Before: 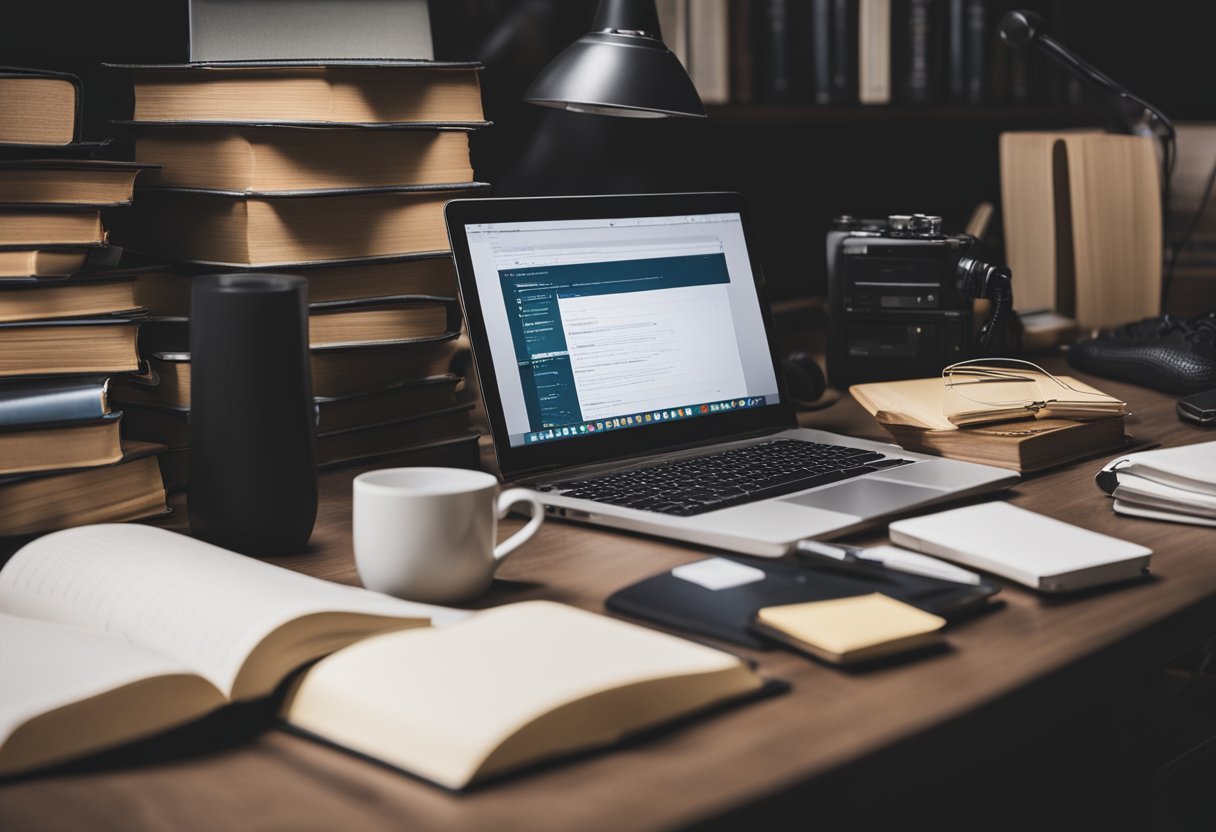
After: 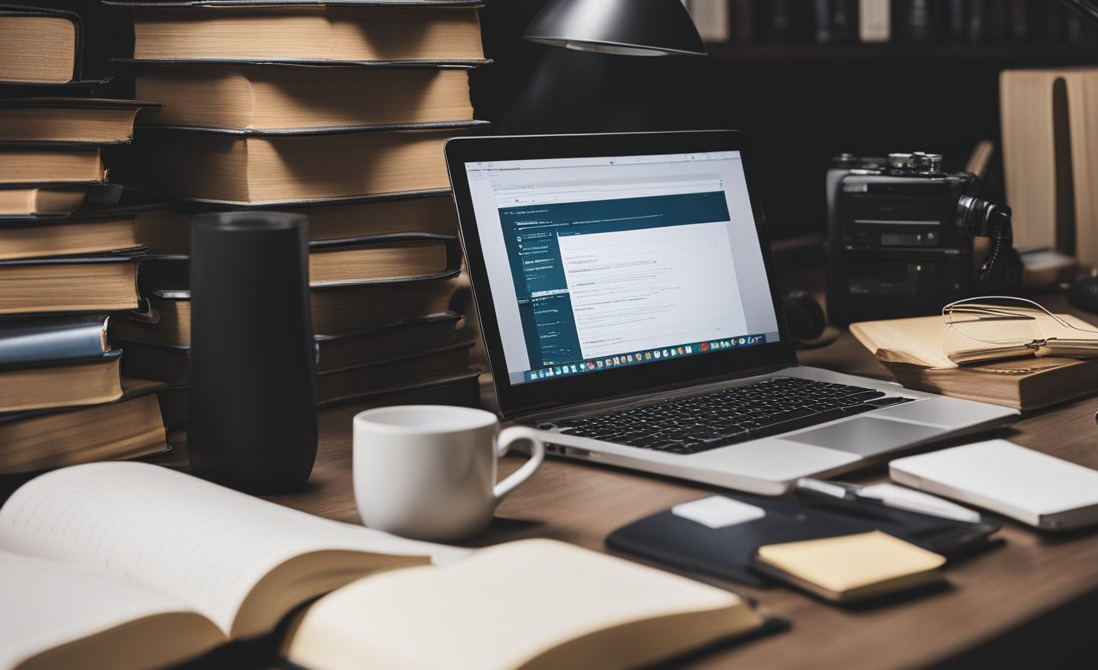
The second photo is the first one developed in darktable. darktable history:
crop: top 7.474%, right 9.692%, bottom 11.954%
